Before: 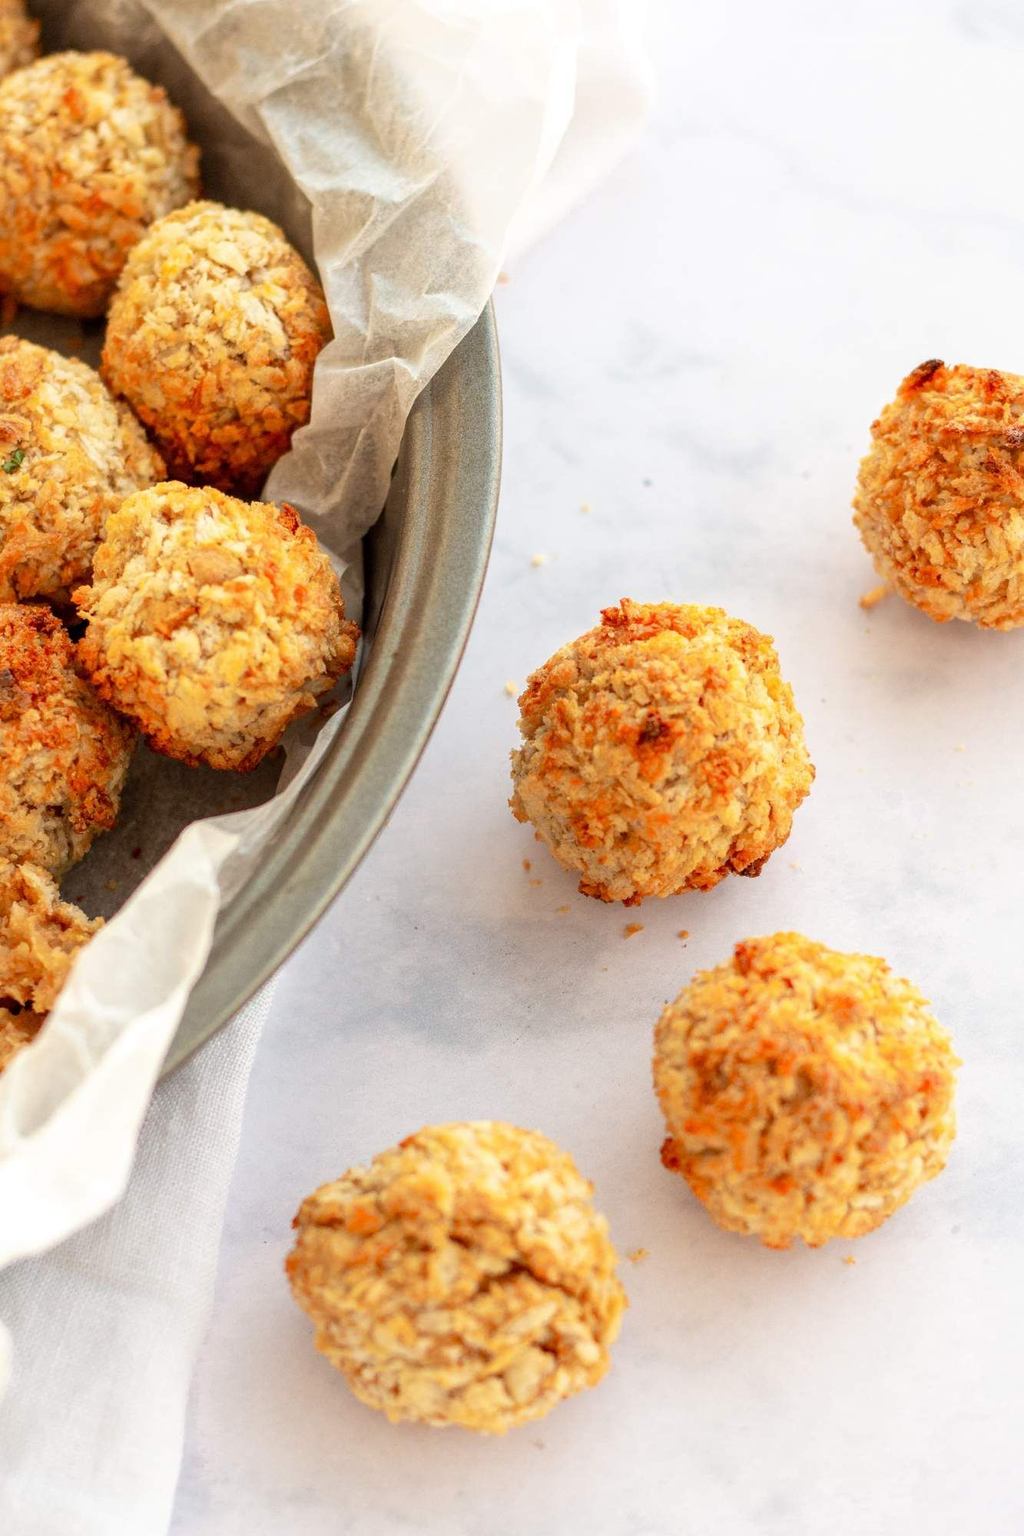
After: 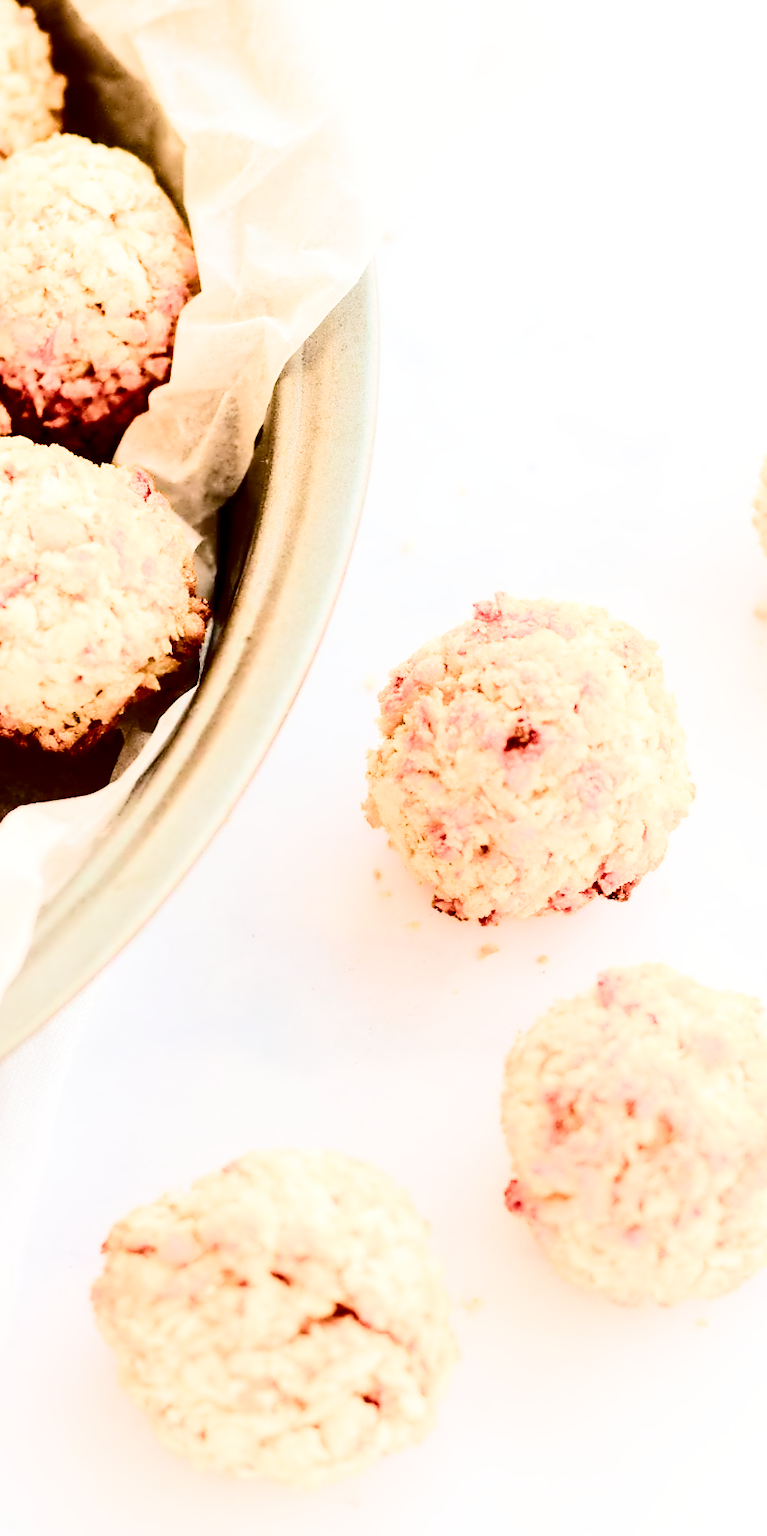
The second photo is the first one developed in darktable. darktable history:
crop and rotate: angle -3.29°, left 14.179%, top 0.018%, right 10.849%, bottom 0.031%
tone equalizer: -8 EV -0.001 EV, -7 EV 0.003 EV, -6 EV -0.004 EV, -5 EV -0.006 EV, -4 EV -0.06 EV, -3 EV -0.206 EV, -2 EV -0.275 EV, -1 EV 0.08 EV, +0 EV 0.327 EV
exposure: black level correction -0.001, exposure 0.901 EV, compensate exposure bias true, compensate highlight preservation false
filmic rgb: black relative exposure -7.65 EV, white relative exposure 4.56 EV, hardness 3.61, color science v4 (2020)
contrast equalizer: y [[0.5 ×6], [0.5 ×6], [0.5 ×6], [0, 0.033, 0.067, 0.1, 0.133, 0.167], [0, 0.05, 0.1, 0.15, 0.2, 0.25]]
contrast brightness saturation: contrast 0.069, brightness -0.138, saturation 0.106
tone curve: curves: ch0 [(0, 0) (0.16, 0.055) (0.506, 0.762) (1, 1.024)], color space Lab, independent channels, preserve colors none
color balance rgb: linear chroma grading › global chroma 1.647%, linear chroma grading › mid-tones -1.424%, perceptual saturation grading › global saturation 20%, perceptual saturation grading › highlights -25.46%, perceptual saturation grading › shadows 49.48%, global vibrance 20%
